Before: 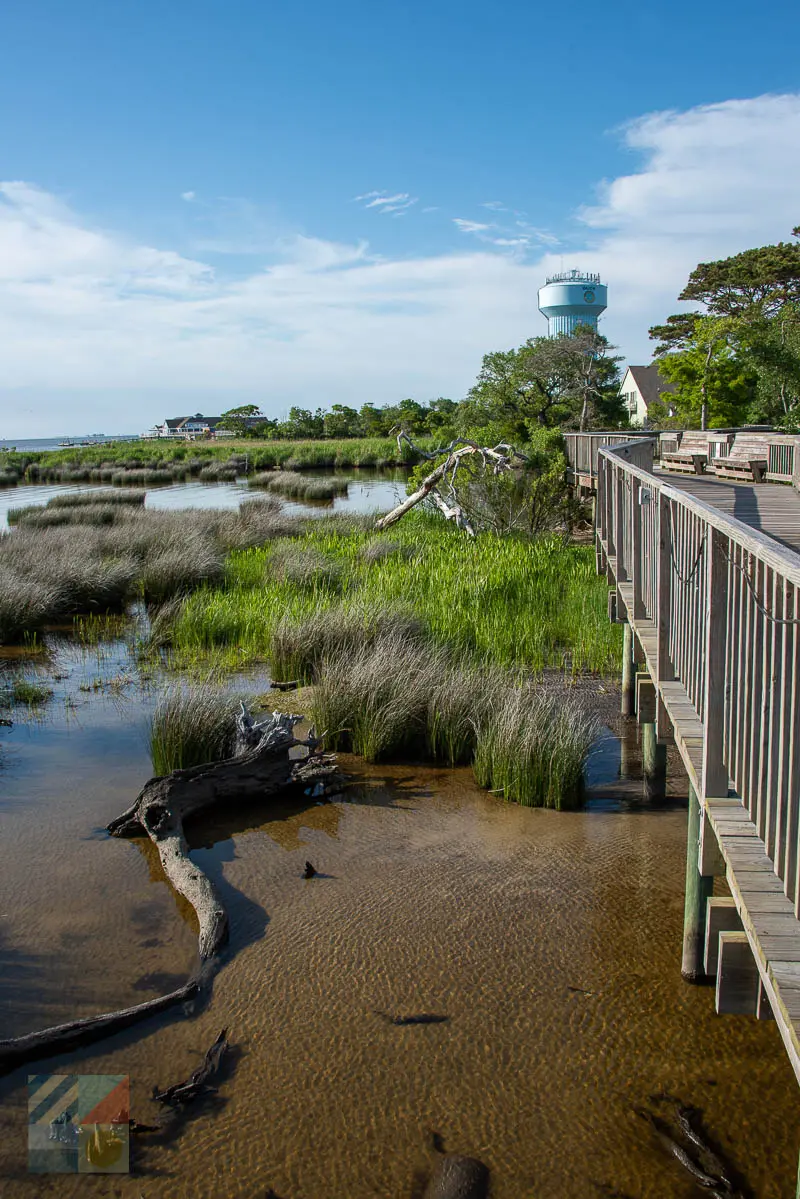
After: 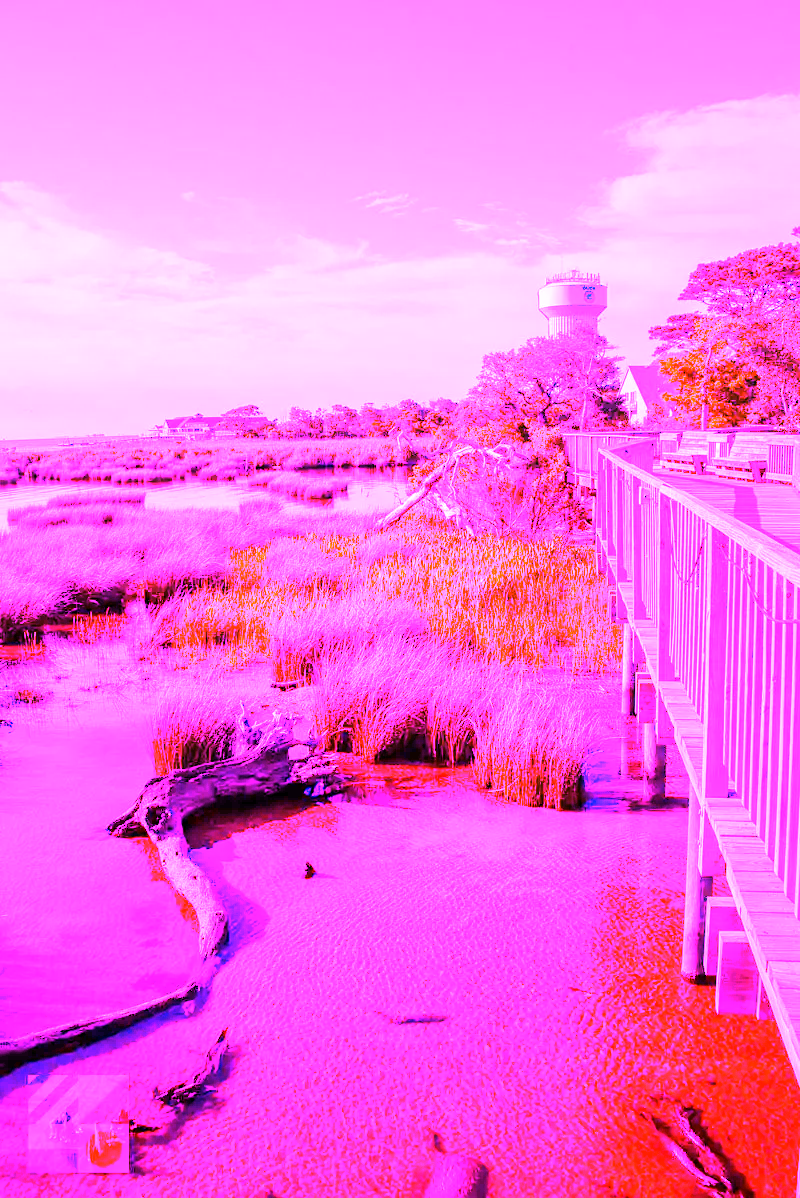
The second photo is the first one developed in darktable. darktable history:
crop: bottom 0.071%
white balance: red 8, blue 8
